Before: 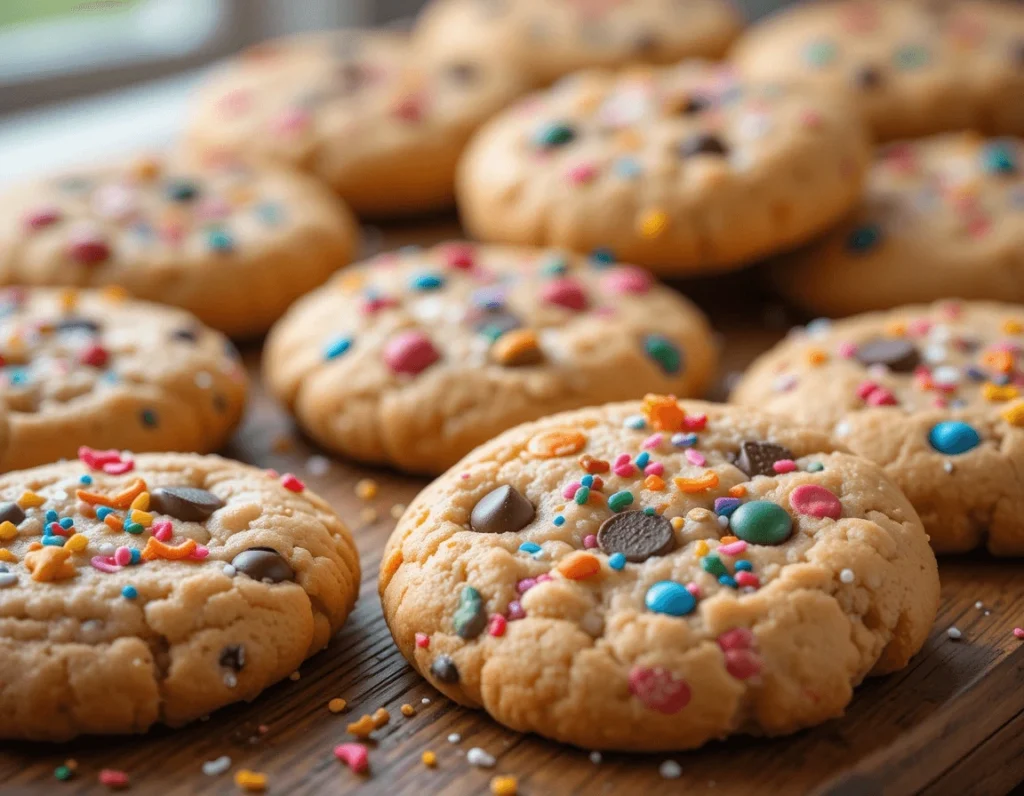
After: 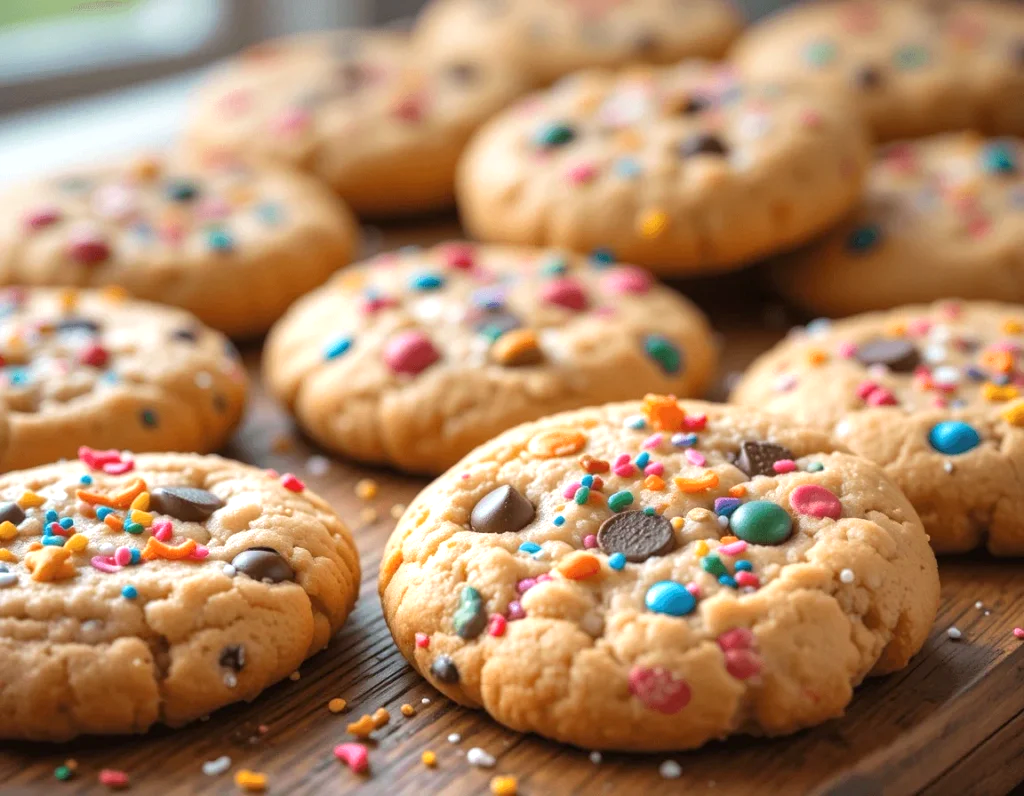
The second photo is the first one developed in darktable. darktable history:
exposure: black level correction 0, exposure 0.7 EV, compensate exposure bias true, compensate highlight preservation false
graduated density: on, module defaults
velvia: strength 9.25%
